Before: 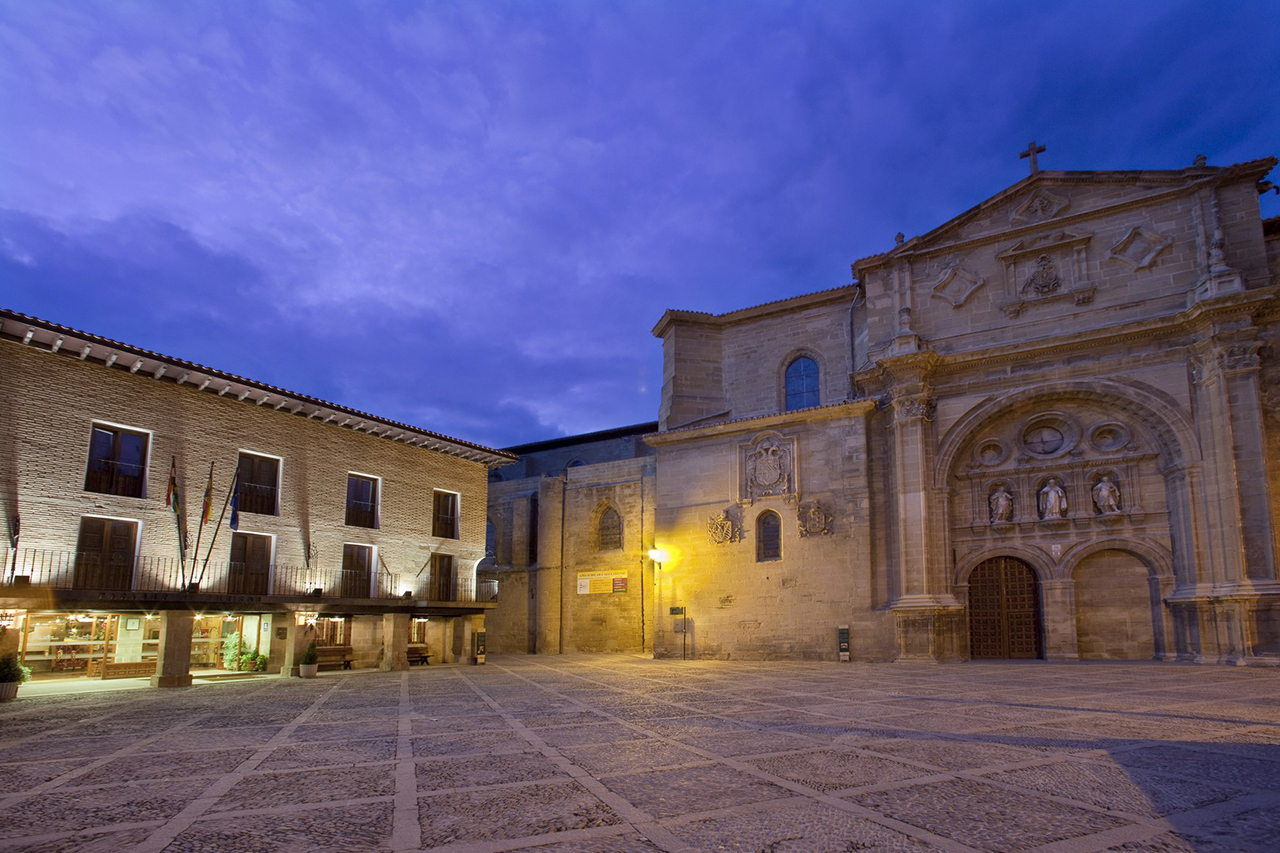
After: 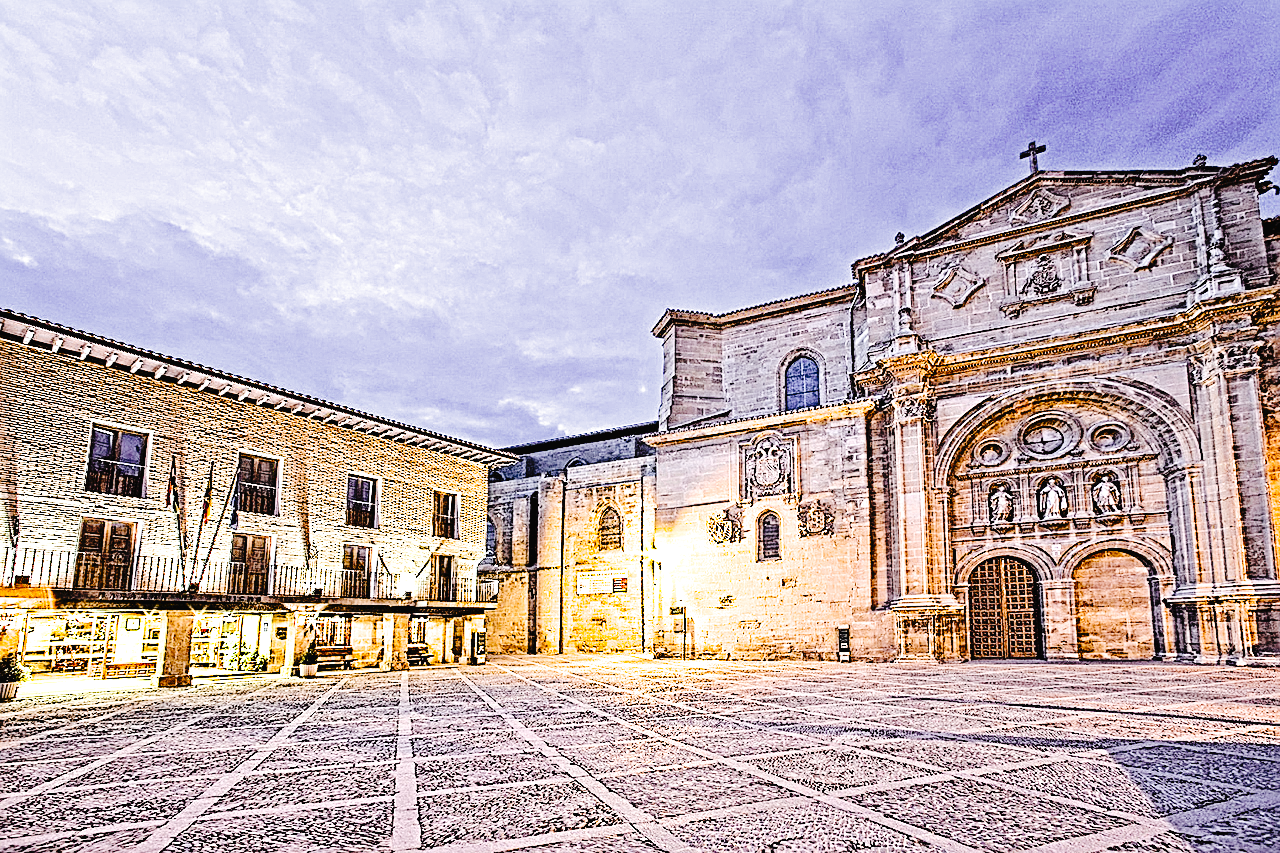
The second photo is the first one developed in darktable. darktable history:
contrast equalizer: octaves 7, y [[0.406, 0.494, 0.589, 0.753, 0.877, 0.999], [0.5 ×6], [0.5 ×6], [0 ×6], [0 ×6]]
sharpen: on, module defaults
tone curve: curves: ch0 [(0, 0) (0.003, 0.031) (0.011, 0.033) (0.025, 0.038) (0.044, 0.049) (0.069, 0.059) (0.1, 0.071) (0.136, 0.093) (0.177, 0.142) (0.224, 0.204) (0.277, 0.292) (0.335, 0.387) (0.399, 0.484) (0.468, 0.567) (0.543, 0.643) (0.623, 0.712) (0.709, 0.776) (0.801, 0.837) (0.898, 0.903) (1, 1)], preserve colors none
color zones: curves: ch0 [(0, 0.511) (0.143, 0.531) (0.286, 0.56) (0.429, 0.5) (0.571, 0.5) (0.714, 0.5) (0.857, 0.5) (1, 0.5)]; ch1 [(0, 0.525) (0.143, 0.705) (0.286, 0.715) (0.429, 0.35) (0.571, 0.35) (0.714, 0.35) (0.857, 0.4) (1, 0.4)]; ch2 [(0, 0.572) (0.143, 0.512) (0.286, 0.473) (0.429, 0.45) (0.571, 0.5) (0.714, 0.5) (0.857, 0.518) (1, 0.518)], mix 26.5%
exposure: black level correction 0, exposure 2.099 EV, compensate exposure bias true, compensate highlight preservation false
color calibration: illuminant same as pipeline (D50), adaptation none (bypass), x 0.333, y 0.335, temperature 5012.12 K
filmic rgb: black relative exposure -5.06 EV, white relative exposure 3.5 EV, hardness 3.17, contrast 1.386, highlights saturation mix -30.68%, iterations of high-quality reconstruction 0
